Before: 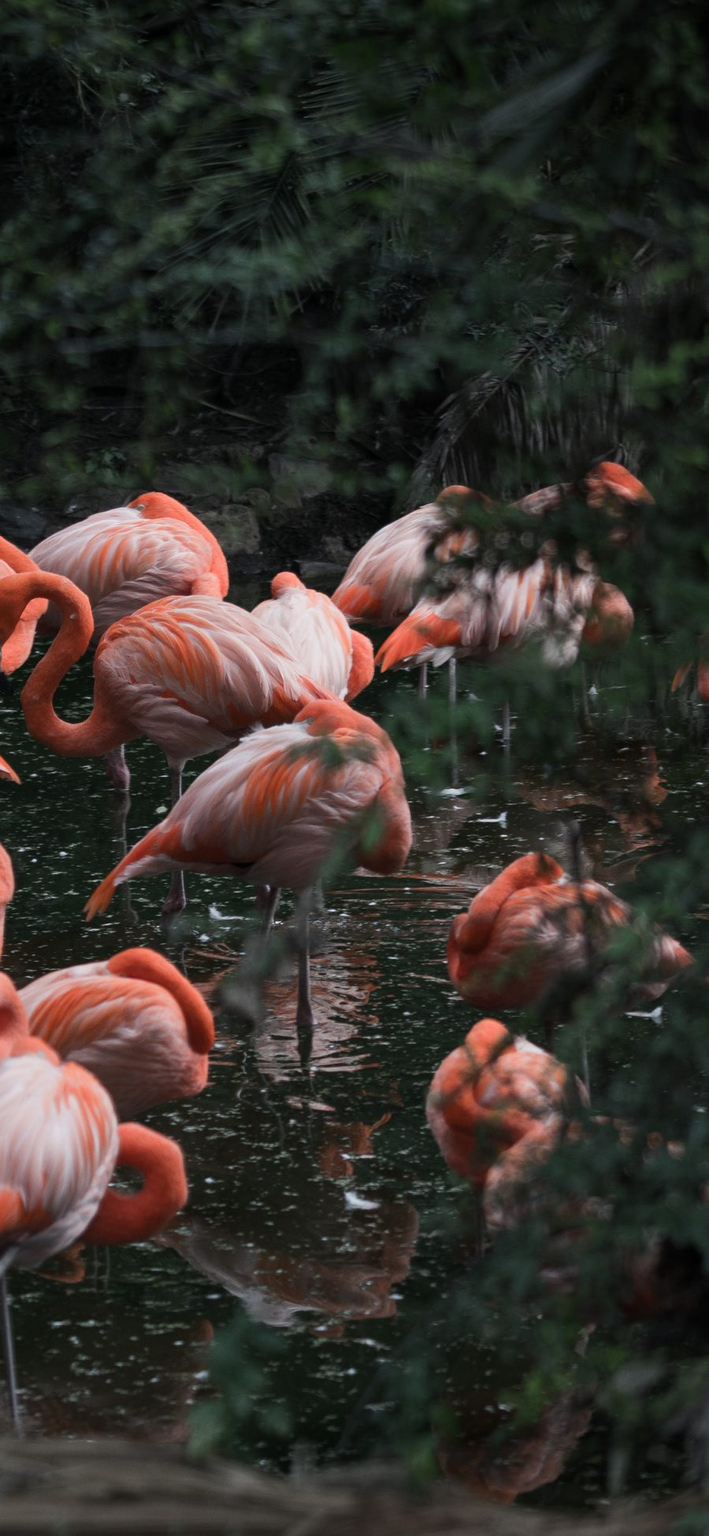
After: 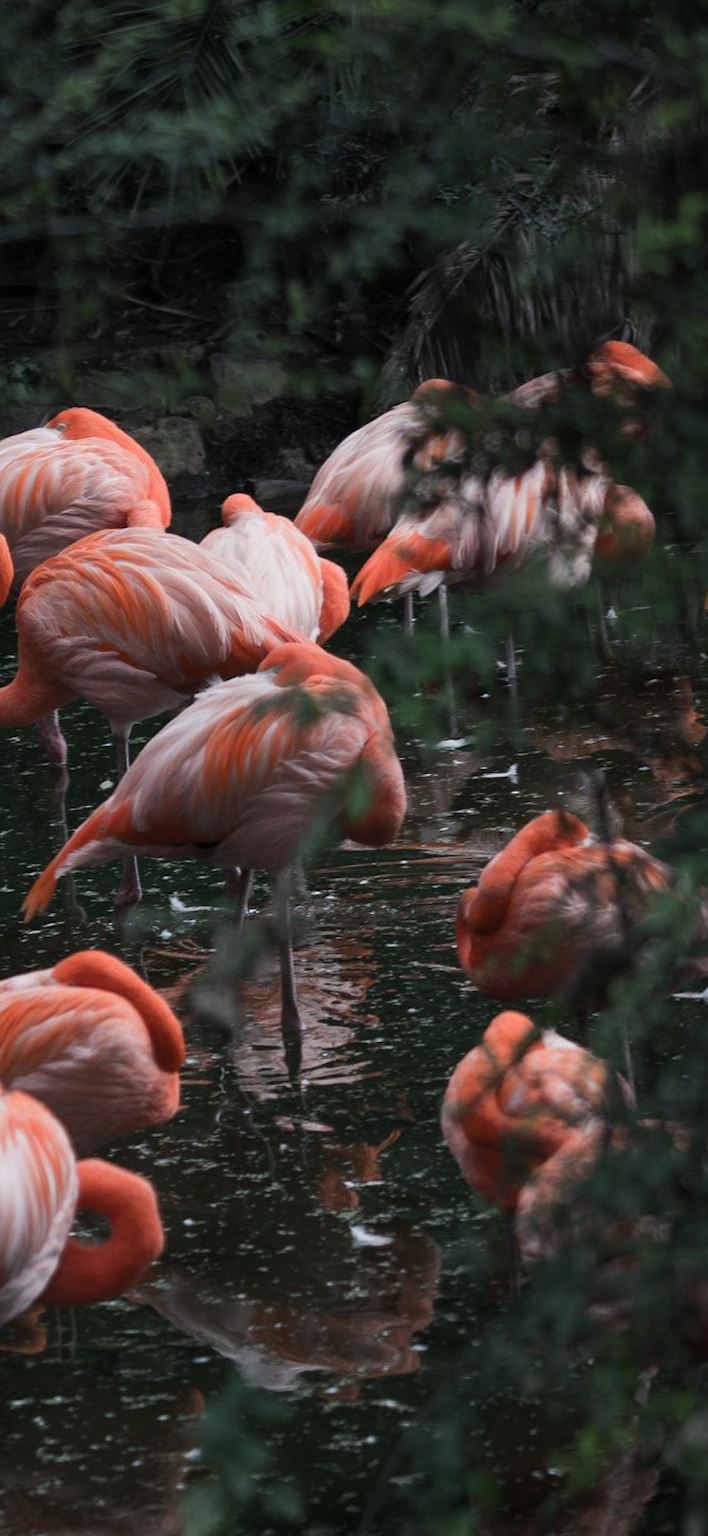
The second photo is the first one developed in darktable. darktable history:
crop and rotate: angle 3.28°, left 5.761%, top 5.706%
